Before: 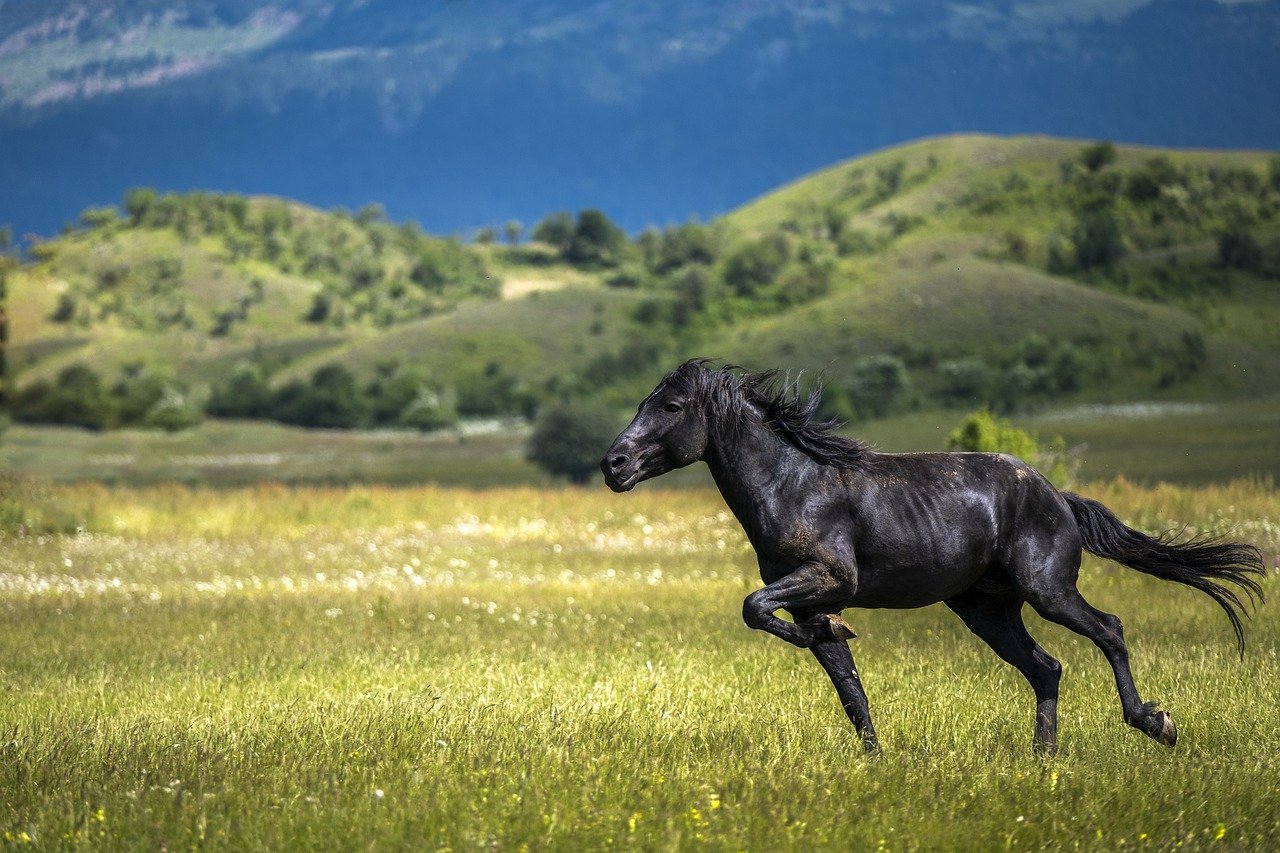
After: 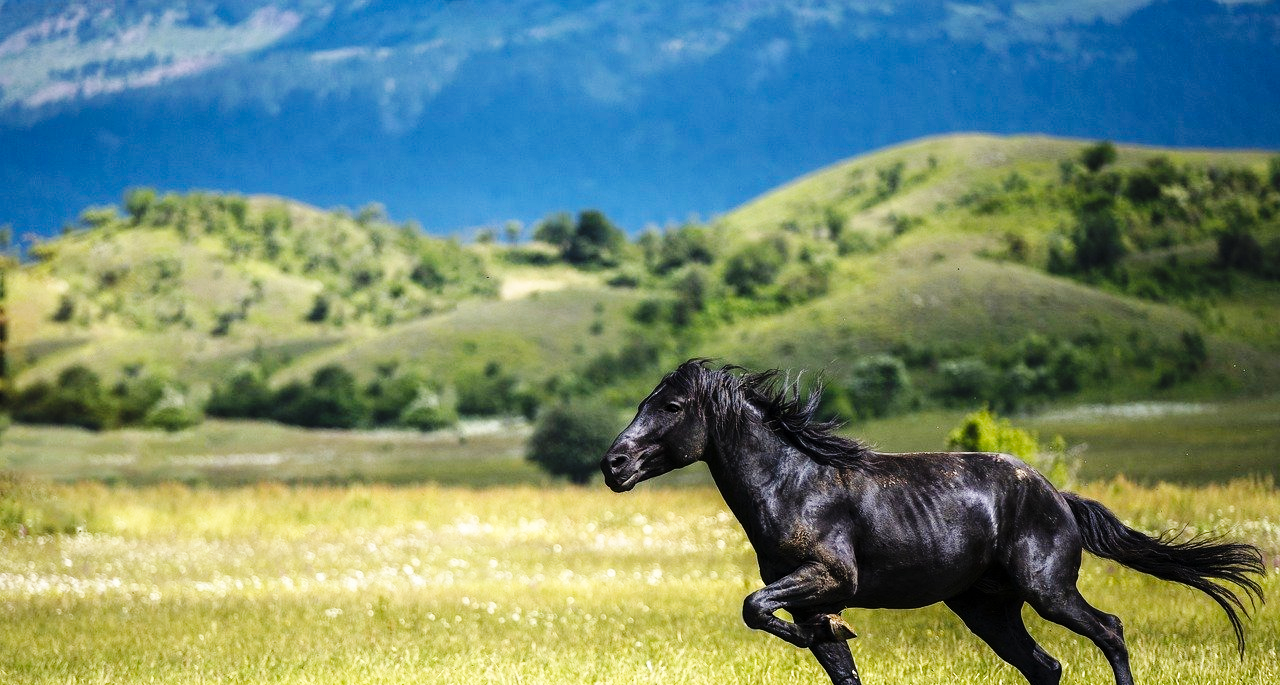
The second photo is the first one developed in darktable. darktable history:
base curve: curves: ch0 [(0, 0) (0.036, 0.025) (0.121, 0.166) (0.206, 0.329) (0.605, 0.79) (1, 1)], preserve colors none
crop: bottom 19.644%
